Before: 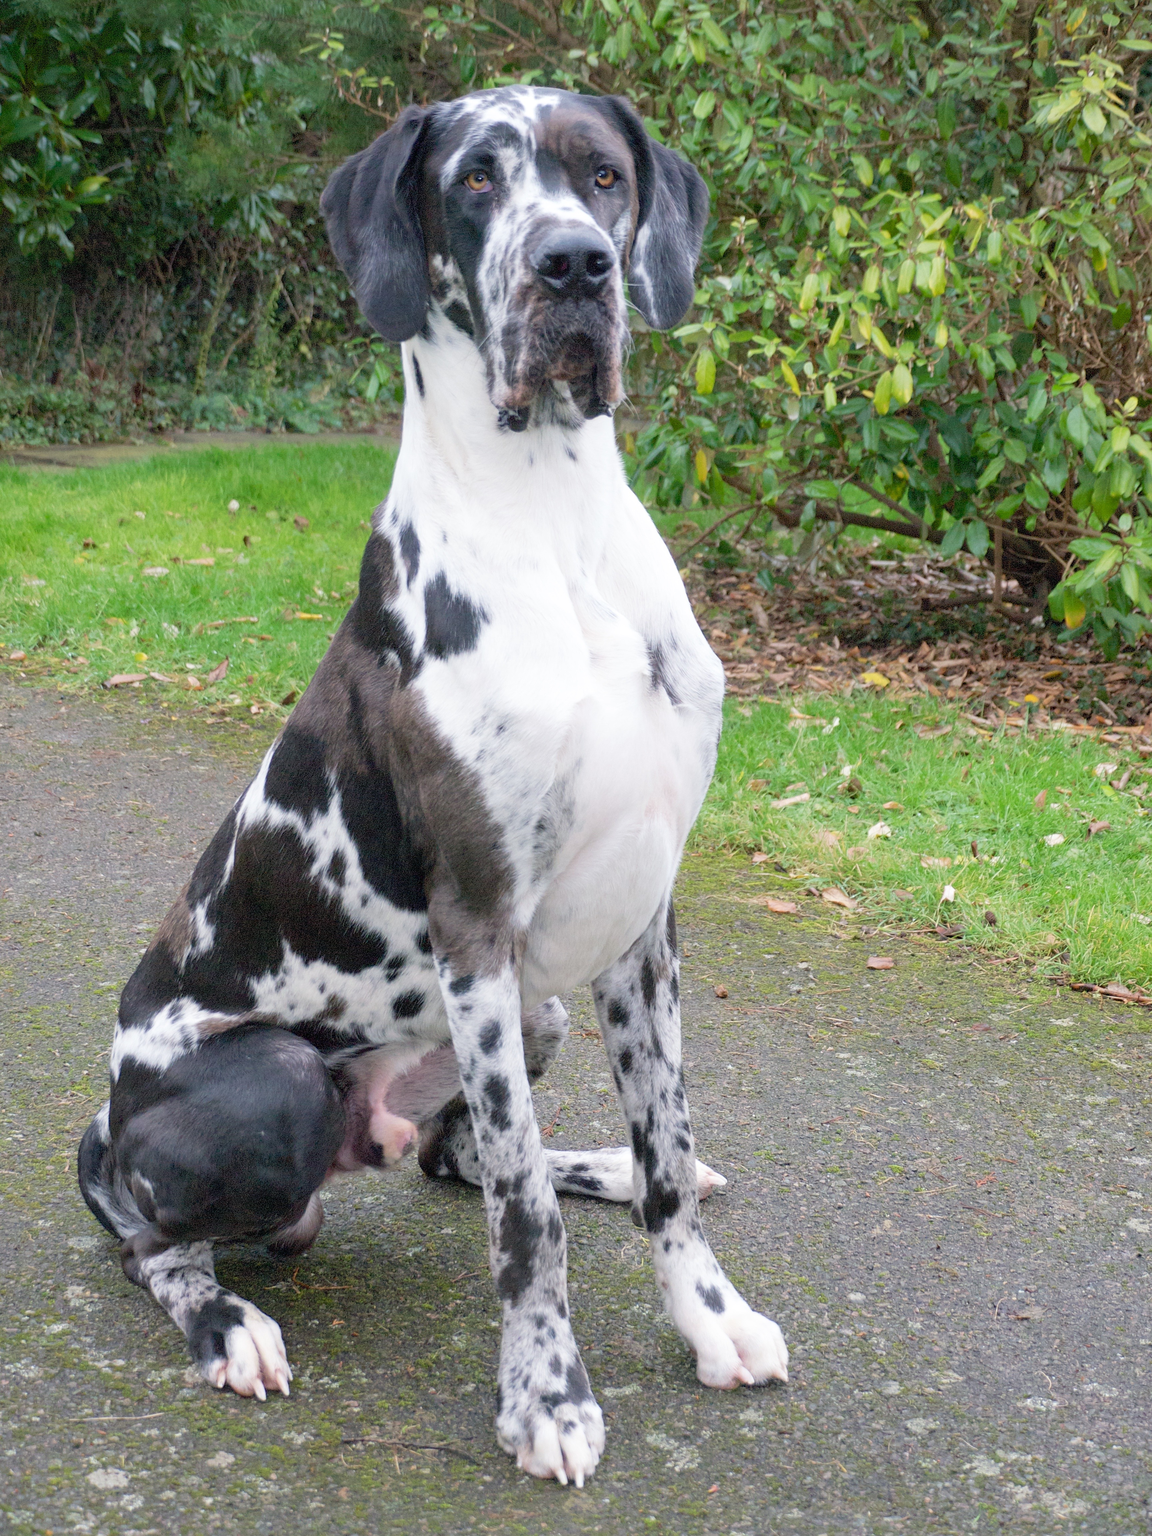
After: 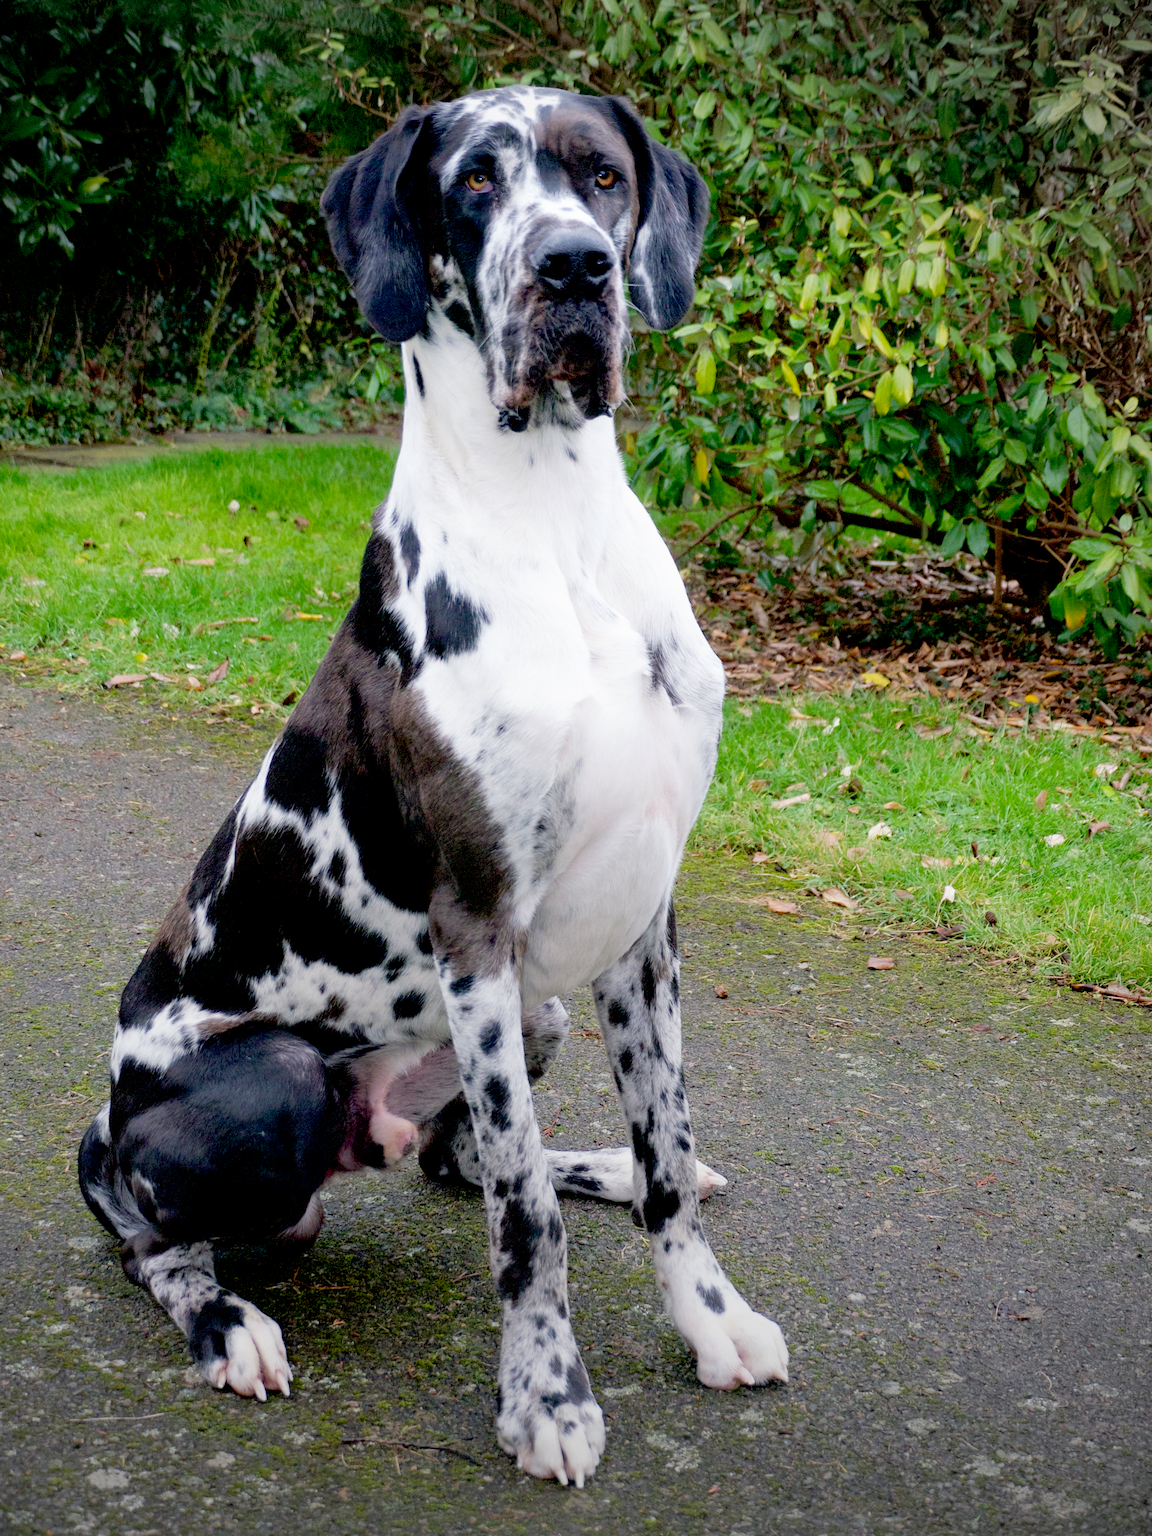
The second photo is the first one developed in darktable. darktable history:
graduated density: rotation -180°, offset 24.95
vignetting: center (-0.15, 0.013)
tone equalizer: on, module defaults
exposure: black level correction 0.056, exposure -0.039 EV, compensate highlight preservation false
